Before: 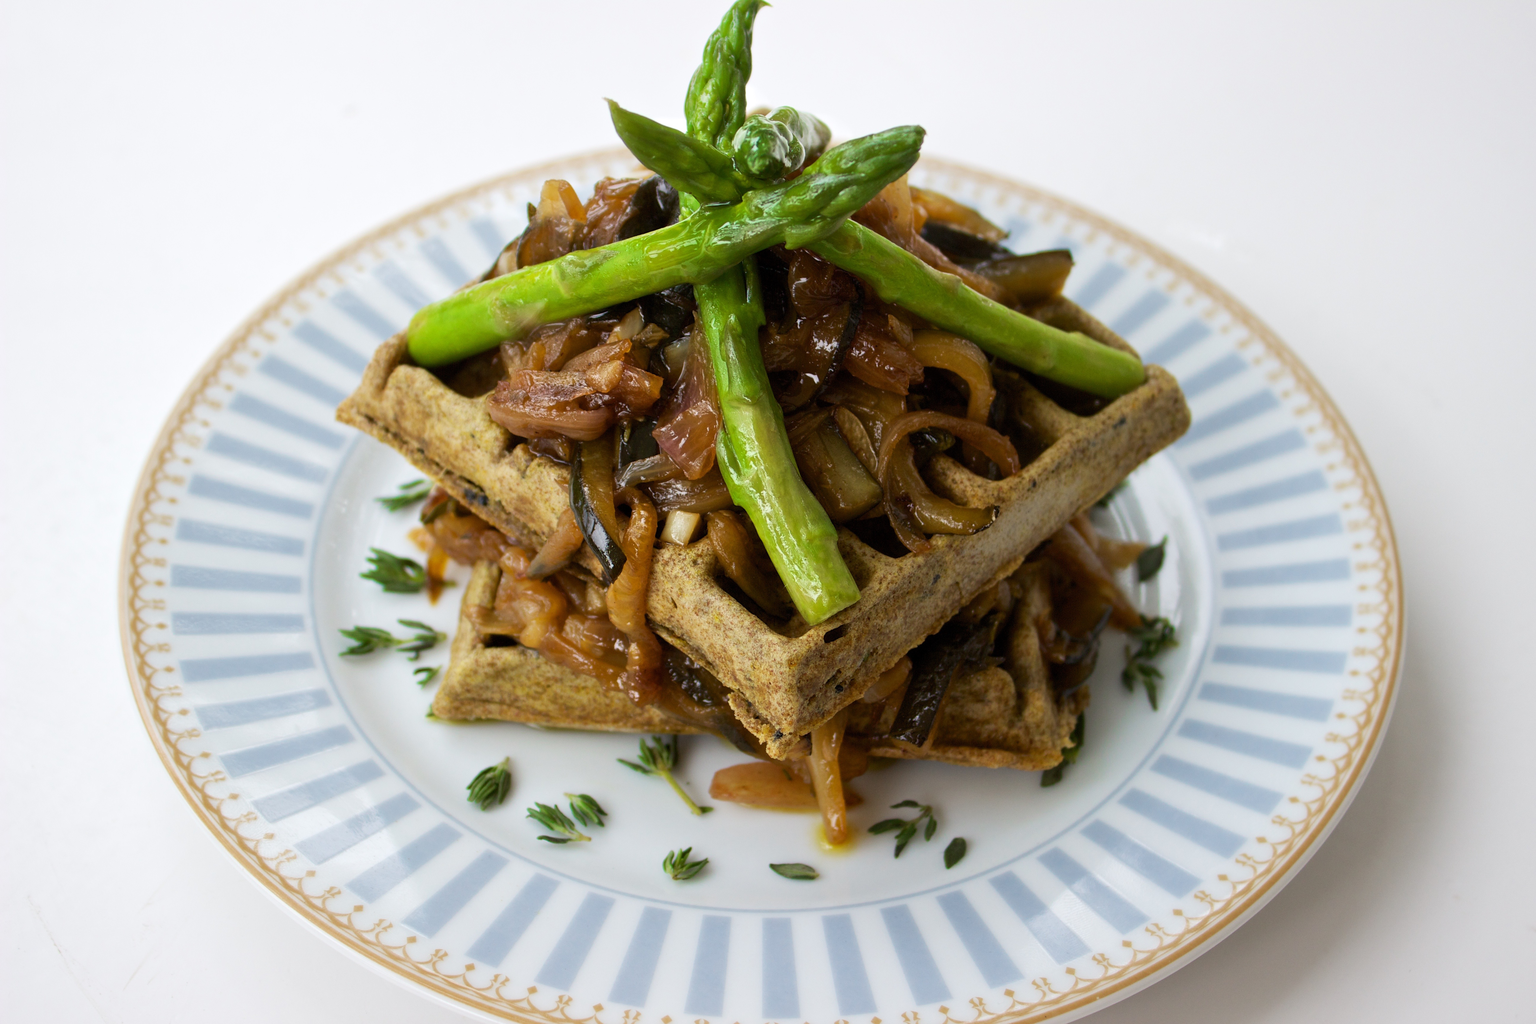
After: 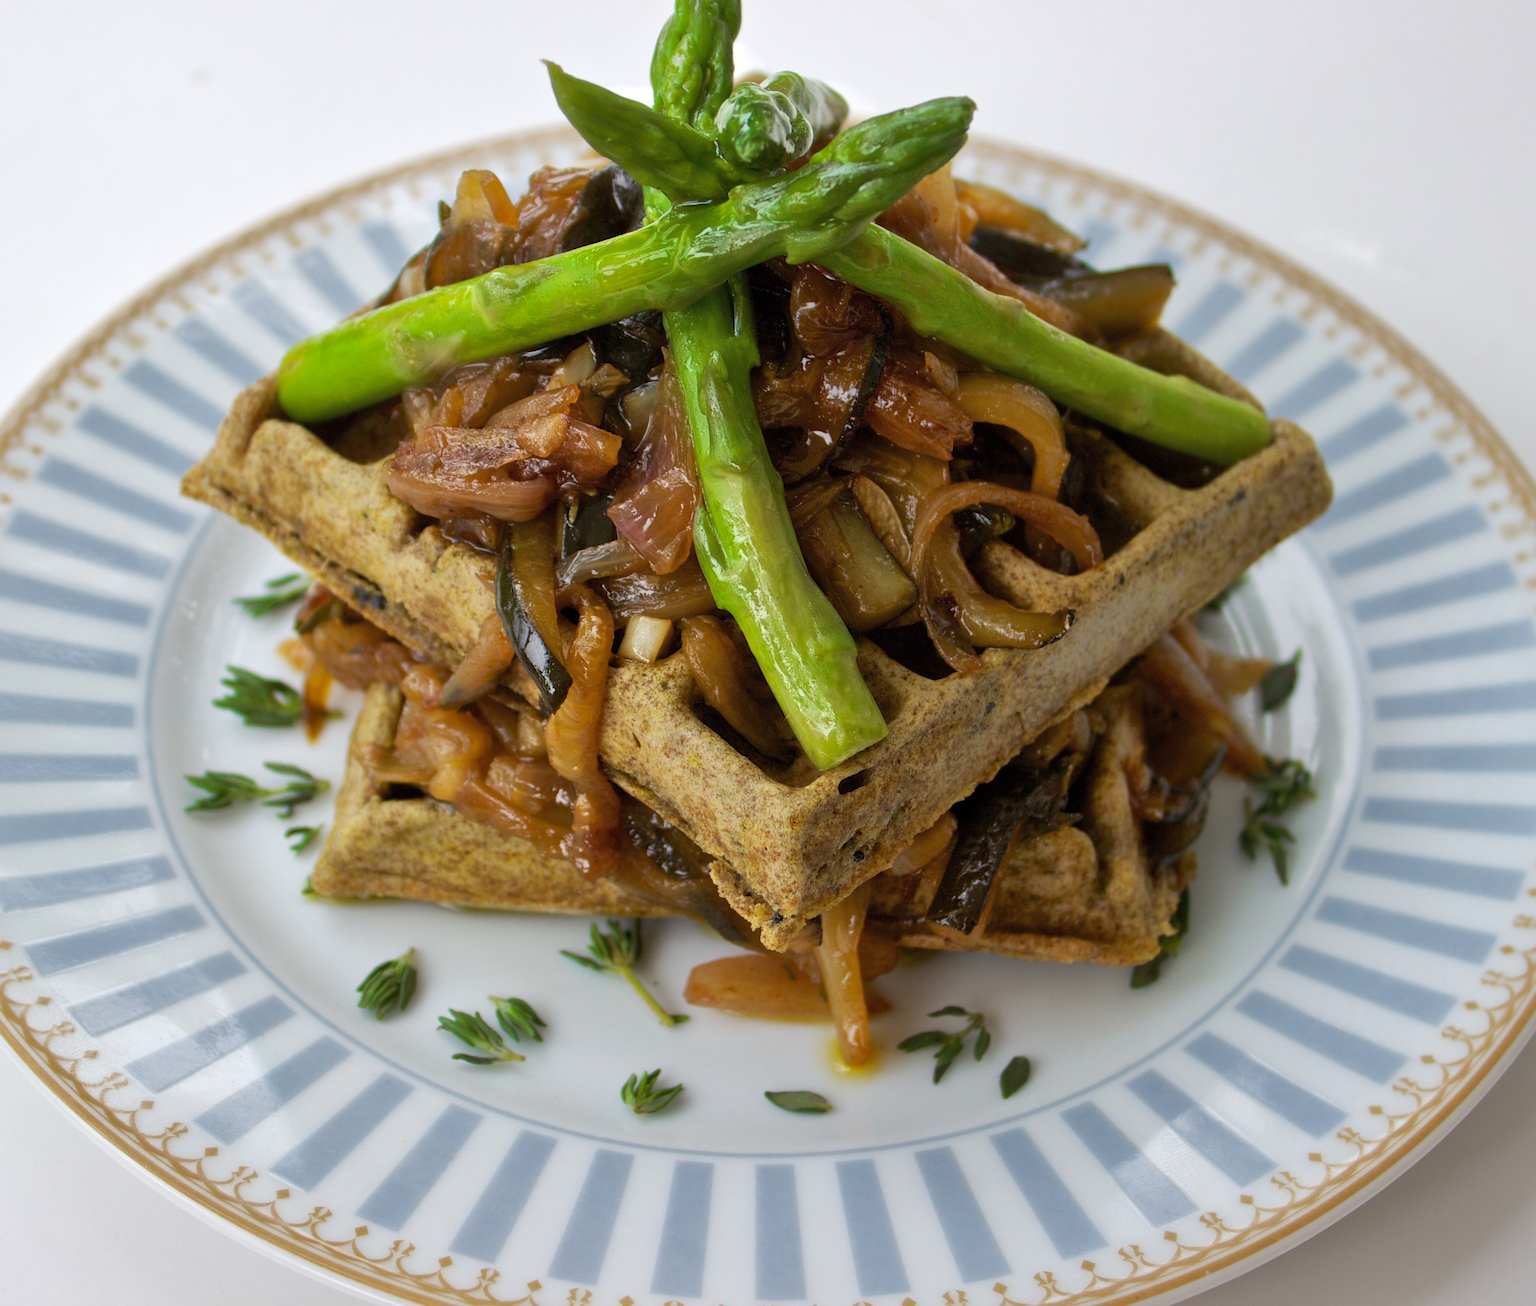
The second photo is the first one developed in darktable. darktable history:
shadows and highlights: on, module defaults
crop and rotate: left 13.15%, top 5.251%, right 12.609%
